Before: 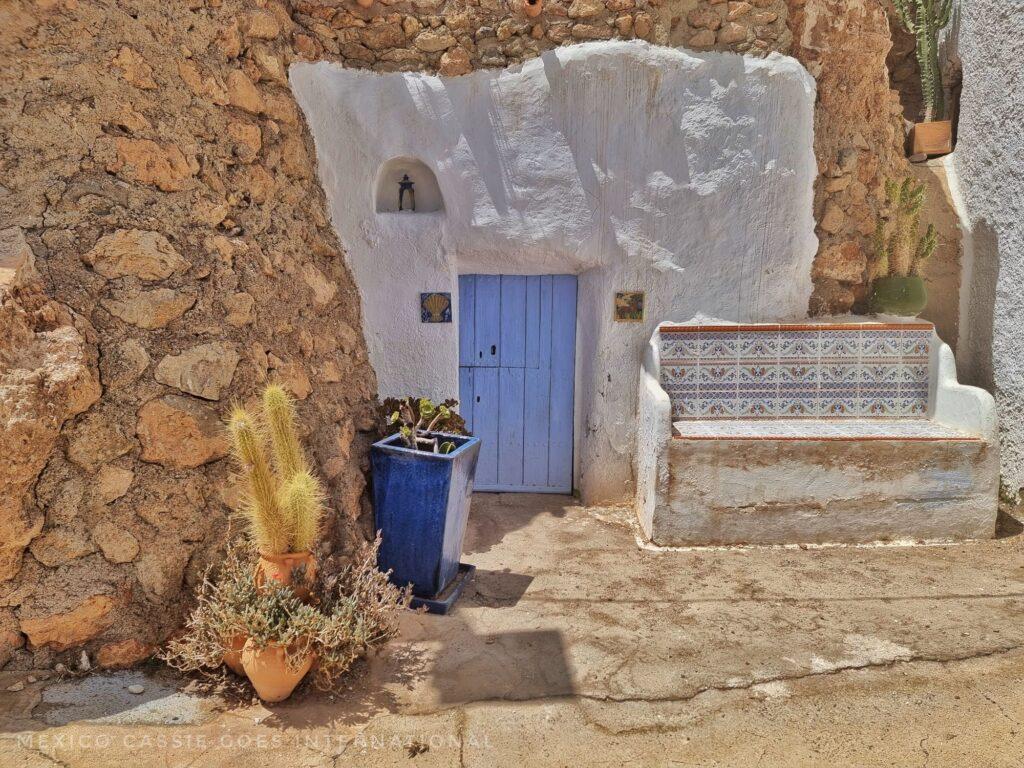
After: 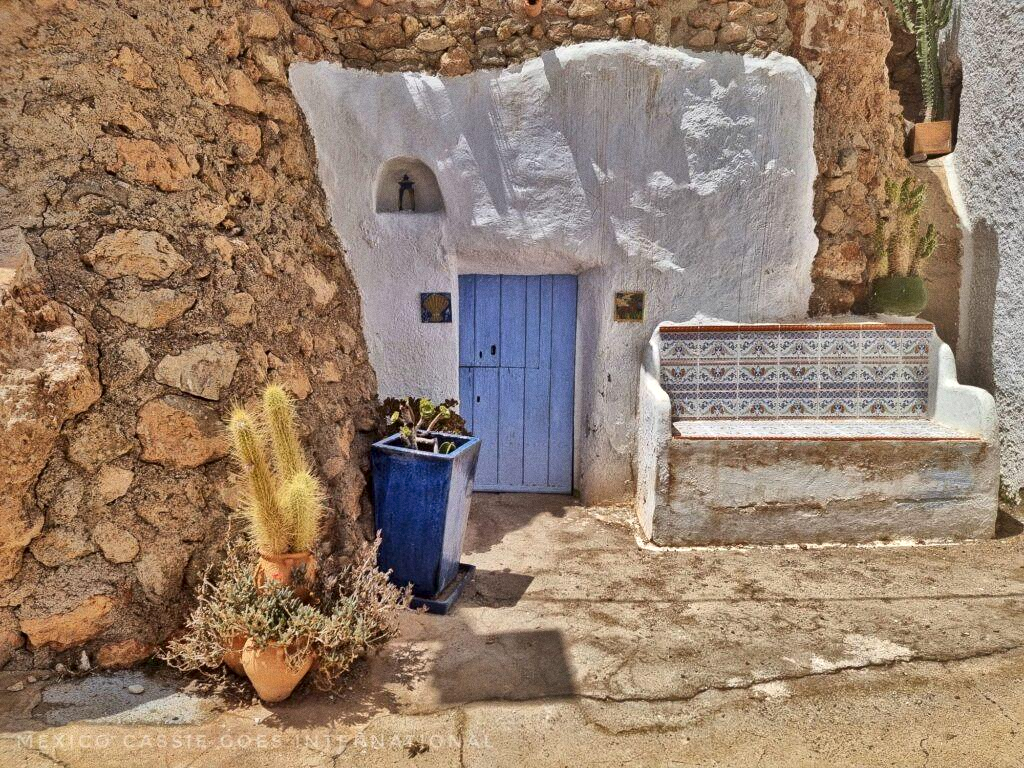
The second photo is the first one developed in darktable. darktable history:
color balance rgb: global vibrance 10%
local contrast: mode bilateral grid, contrast 20, coarseness 50, detail 161%, midtone range 0.2
grain: coarseness 0.09 ISO
